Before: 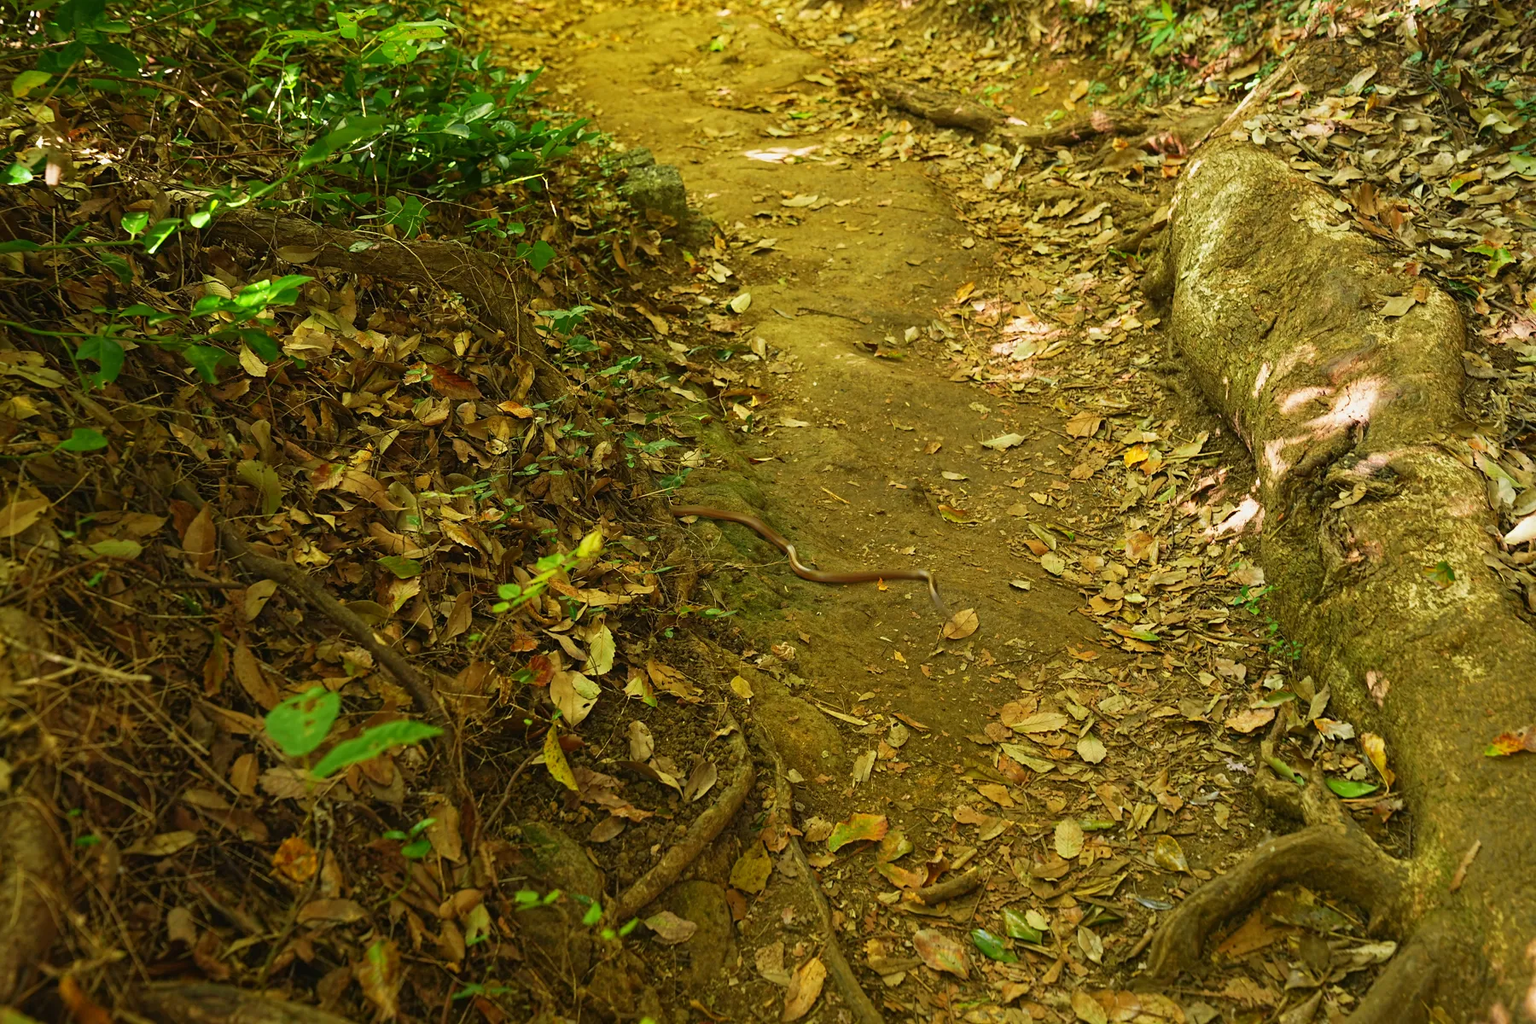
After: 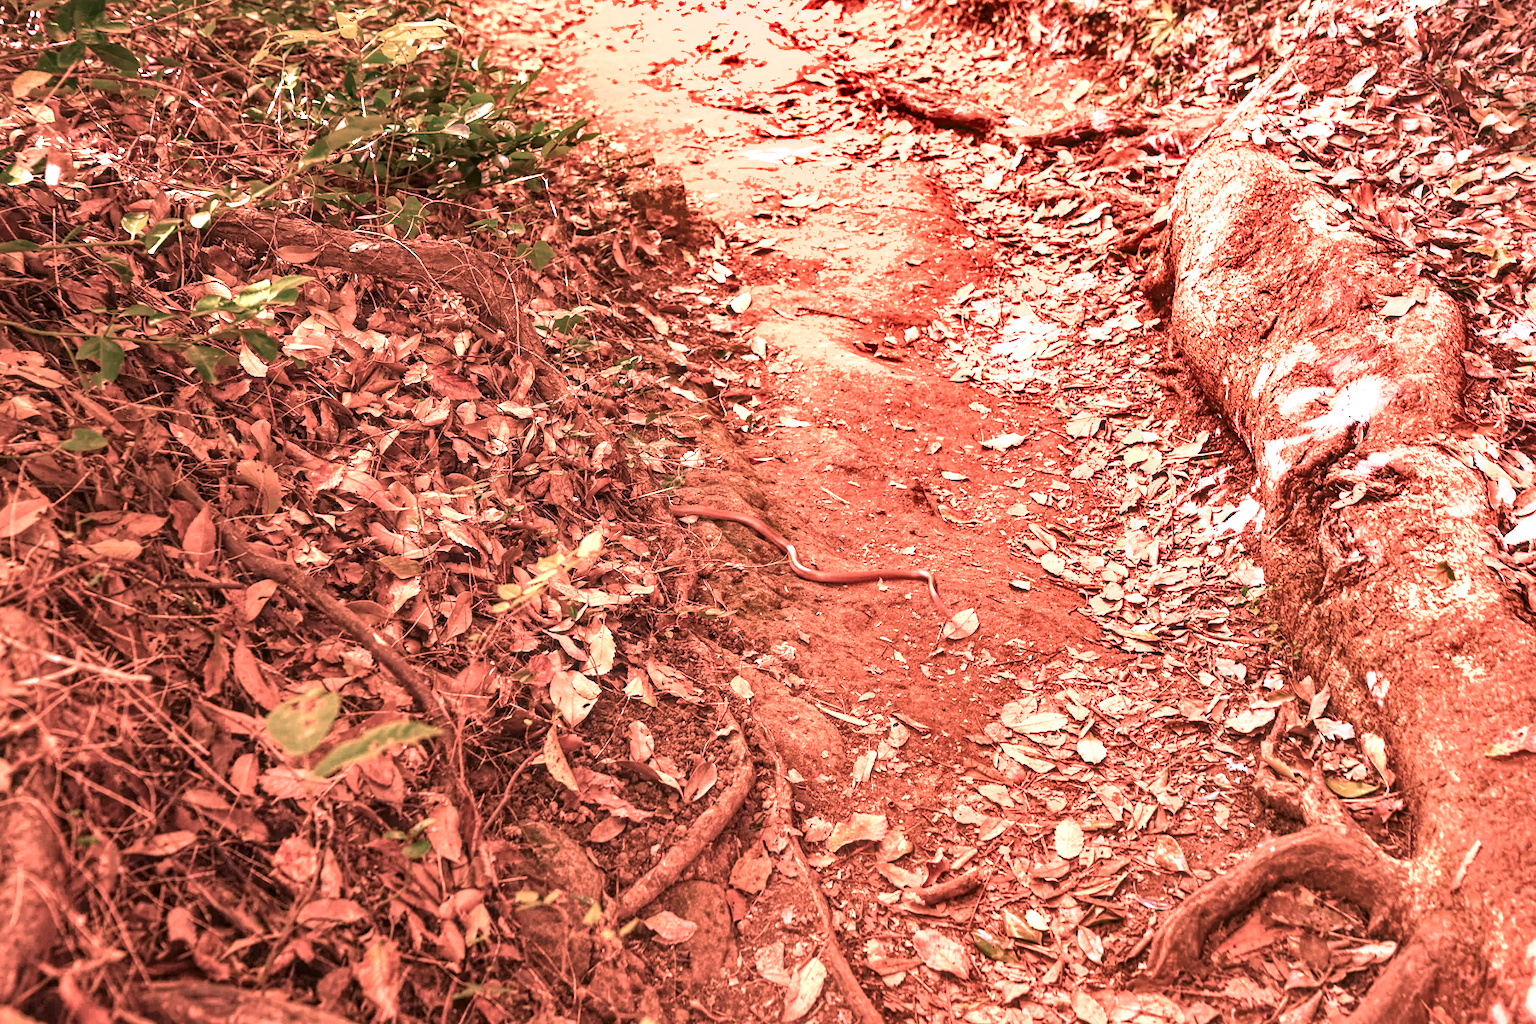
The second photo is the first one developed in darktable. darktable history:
basic adjustments: exposure 0.18 EV, brightness 0.05, saturation -0.32, vibrance 0.13
shadows and highlights: white point adjustment 1, soften with gaussian
white balance: red 2.501, blue 1.528
local contrast: highlights 40%, shadows 60%, detail 136%, midtone range 0.514
